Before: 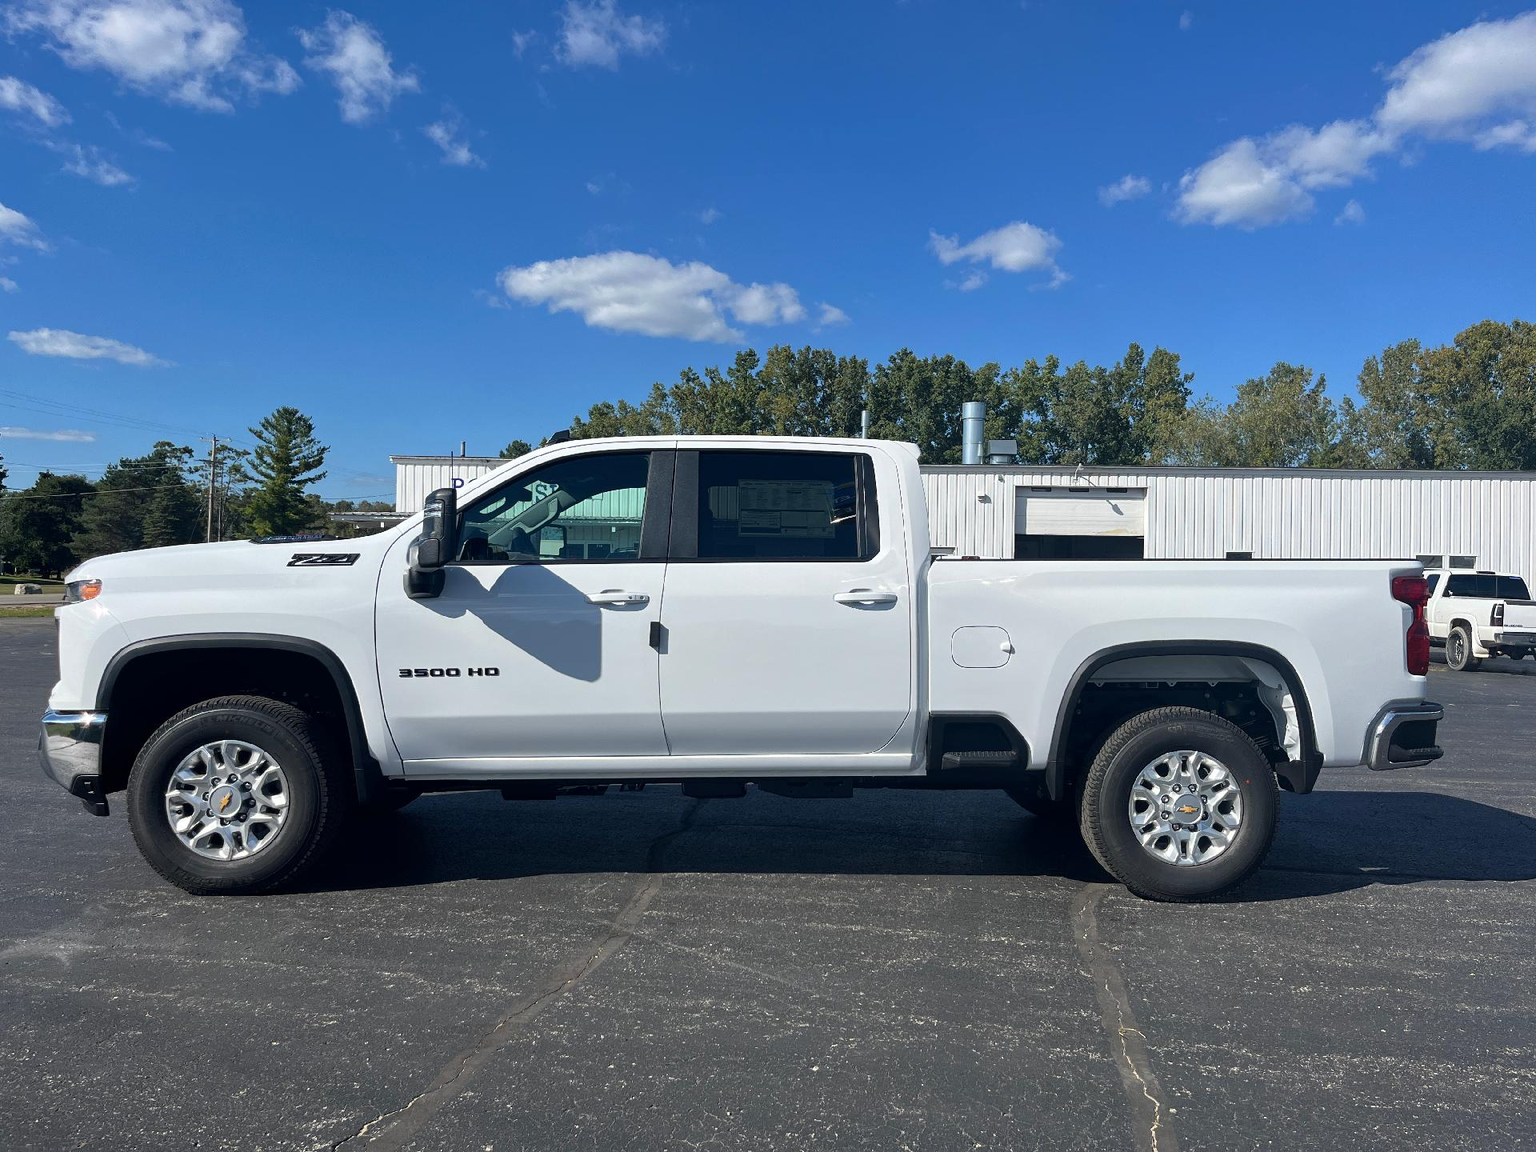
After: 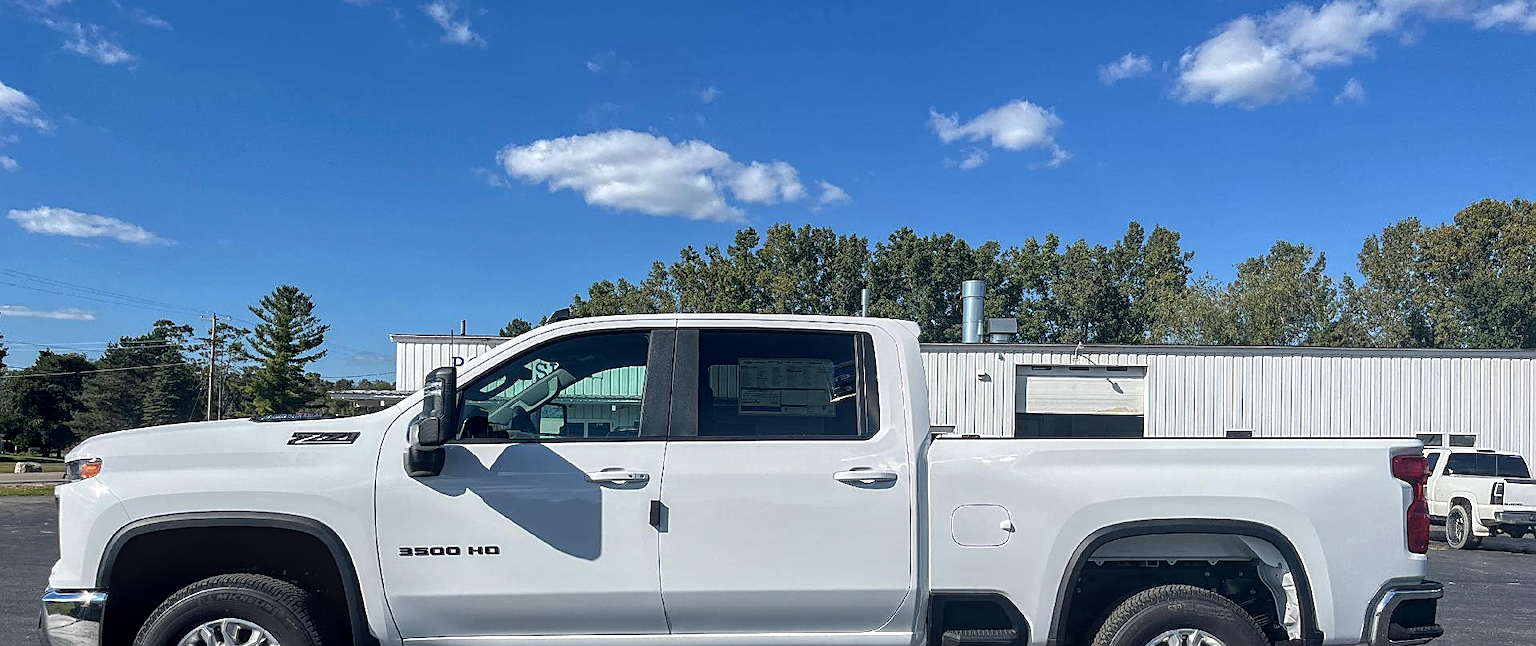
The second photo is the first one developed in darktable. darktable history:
local contrast: highlights 61%, detail 143%, midtone range 0.428
crop and rotate: top 10.605%, bottom 33.274%
sharpen: on, module defaults
